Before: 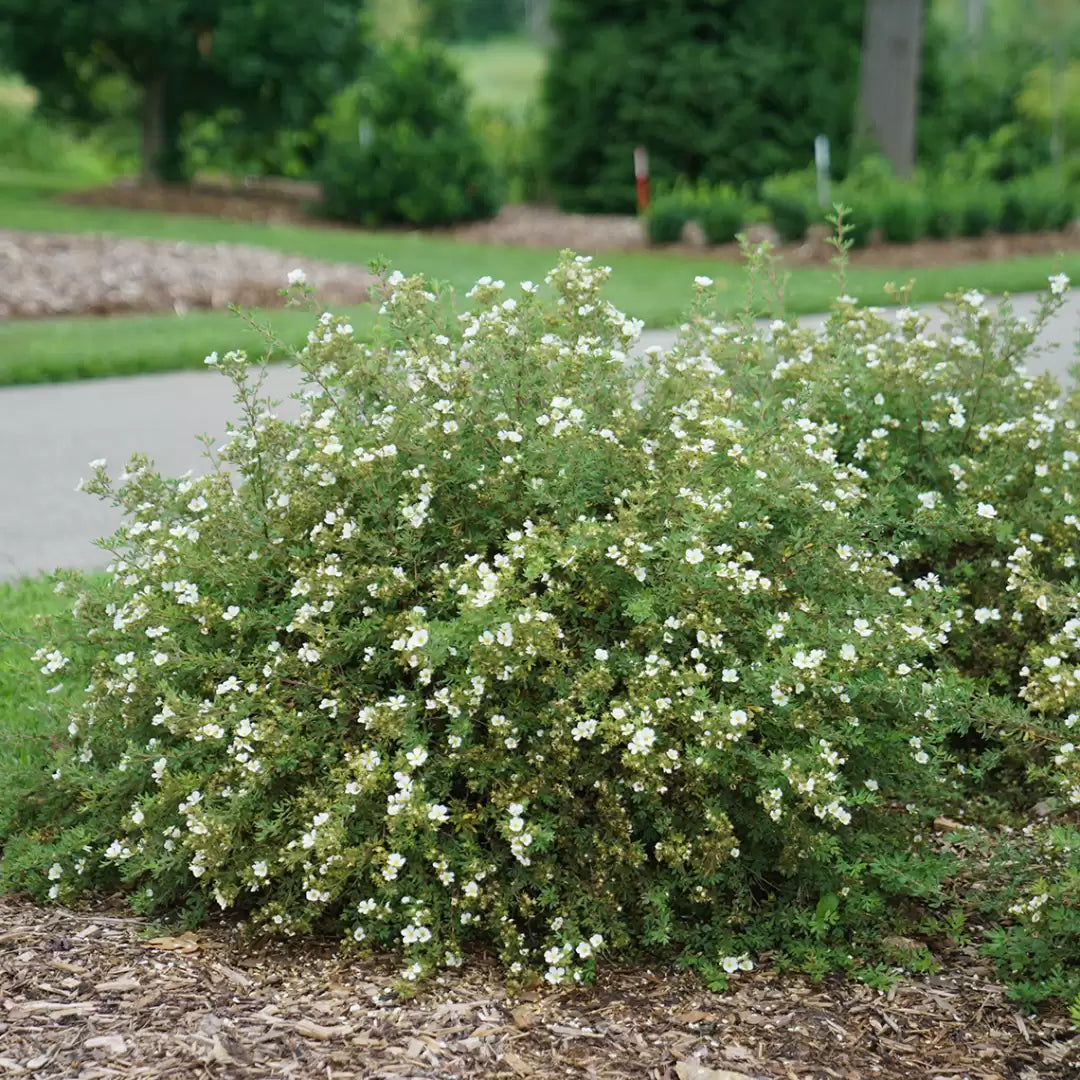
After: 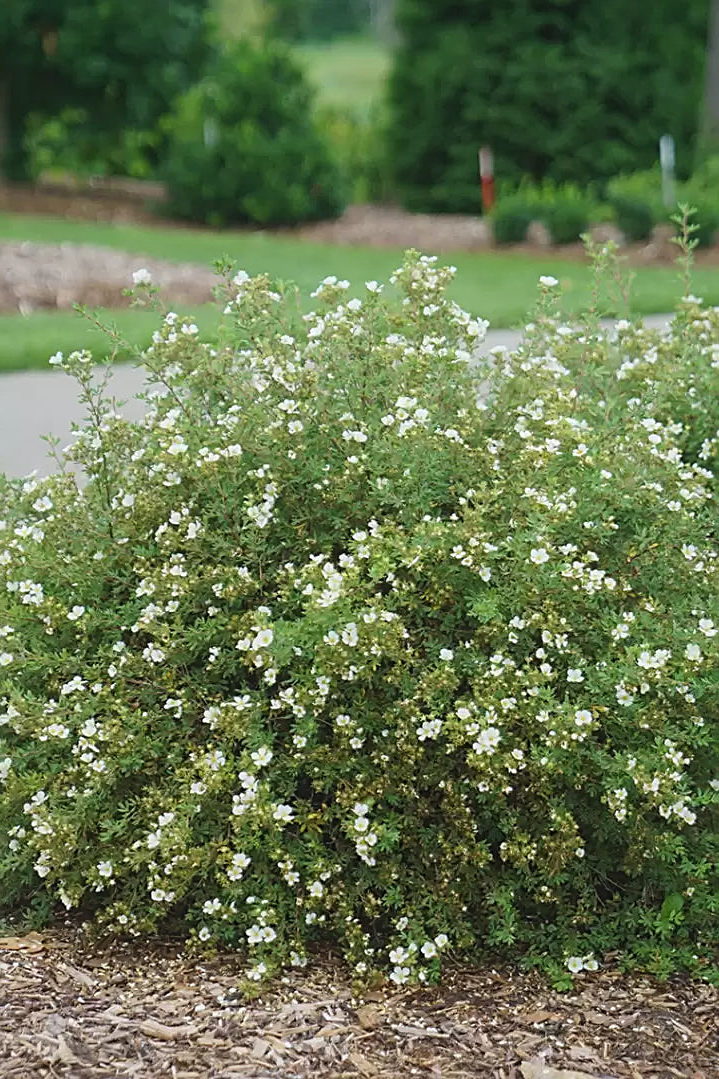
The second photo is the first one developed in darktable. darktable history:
sharpen: on, module defaults
shadows and highlights: shadows 4.1, highlights -17.6, soften with gaussian
exposure: black level correction -0.003, exposure 0.04 EV, compensate highlight preservation false
contrast equalizer: y [[0.439, 0.44, 0.442, 0.457, 0.493, 0.498], [0.5 ×6], [0.5 ×6], [0 ×6], [0 ×6]], mix 0.59
crop and rotate: left 14.385%, right 18.948%
